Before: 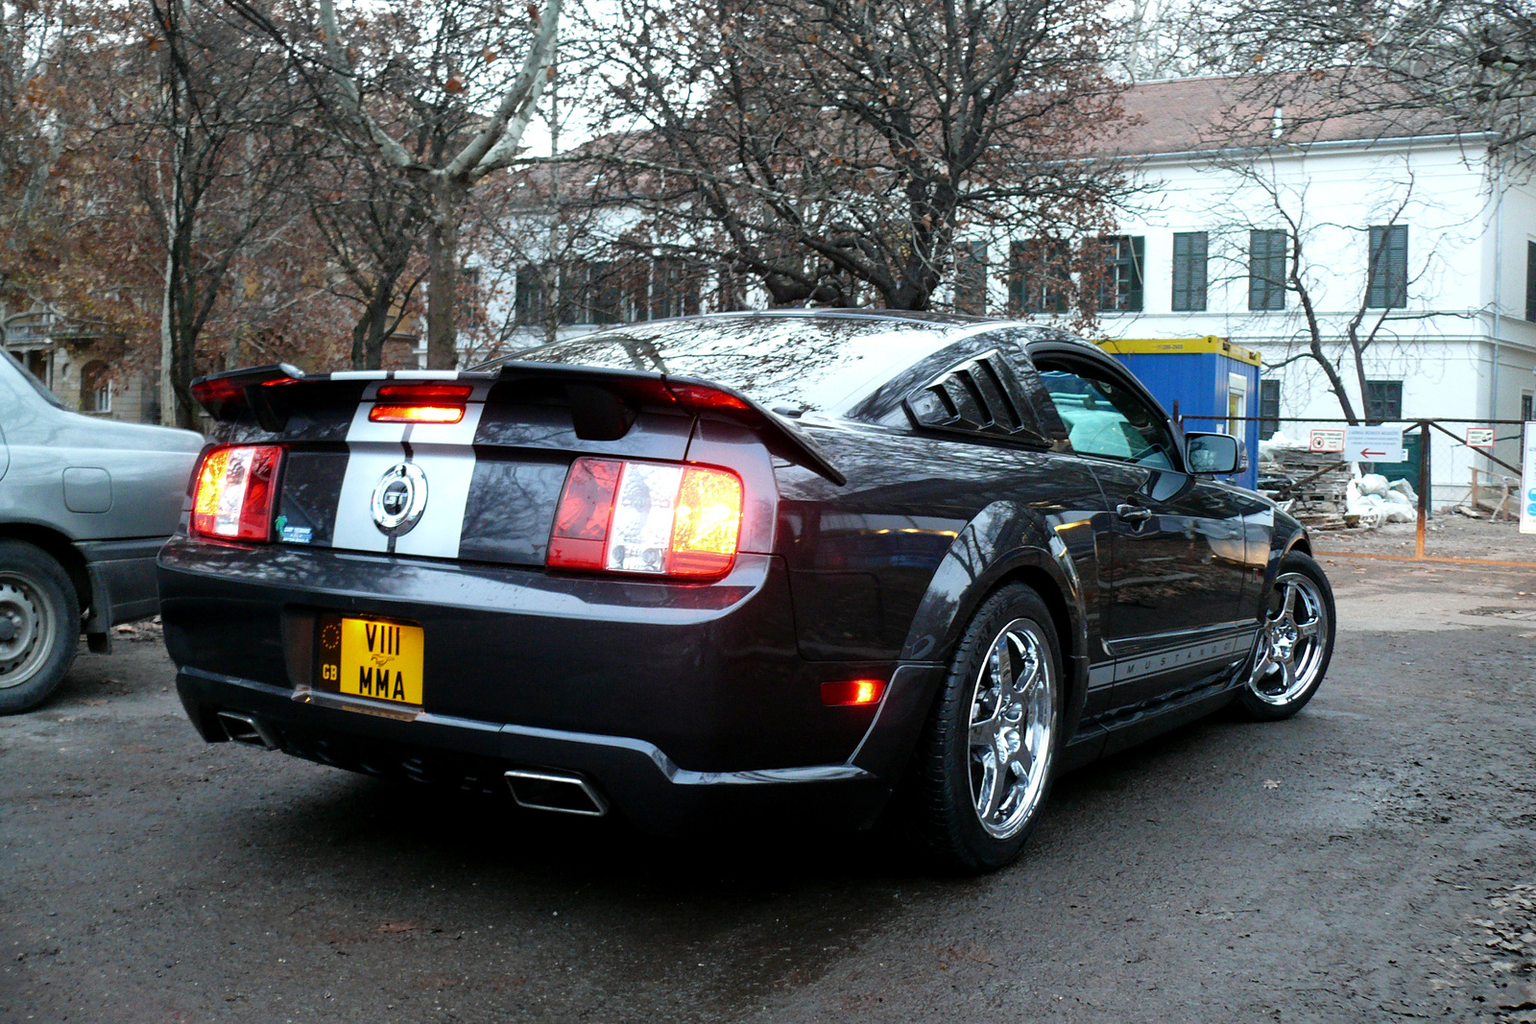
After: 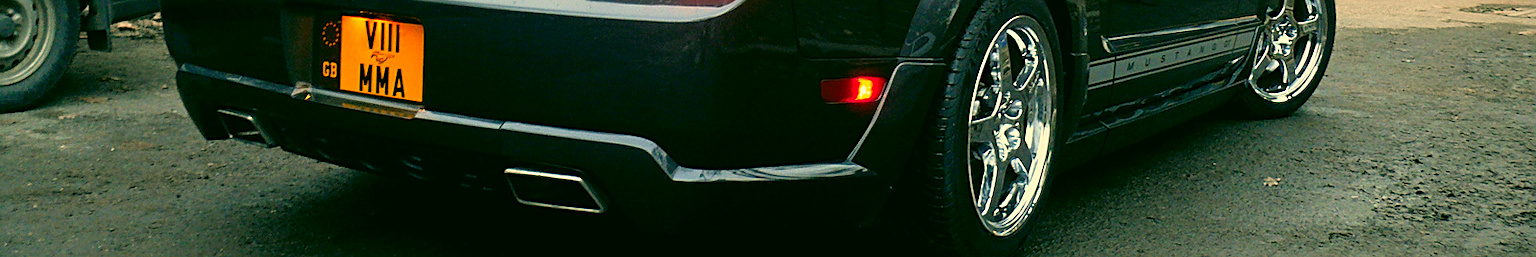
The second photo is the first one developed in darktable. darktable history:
color correction: highlights a* 5.24, highlights b* 24.87, shadows a* -16.05, shadows b* 3.87
crop and rotate: top 58.914%, bottom 15.941%
color zones: curves: ch1 [(0.24, 0.634) (0.75, 0.5)]; ch2 [(0.253, 0.437) (0.745, 0.491)]
sharpen: on, module defaults
tone equalizer: edges refinement/feathering 500, mask exposure compensation -1.57 EV, preserve details guided filter
